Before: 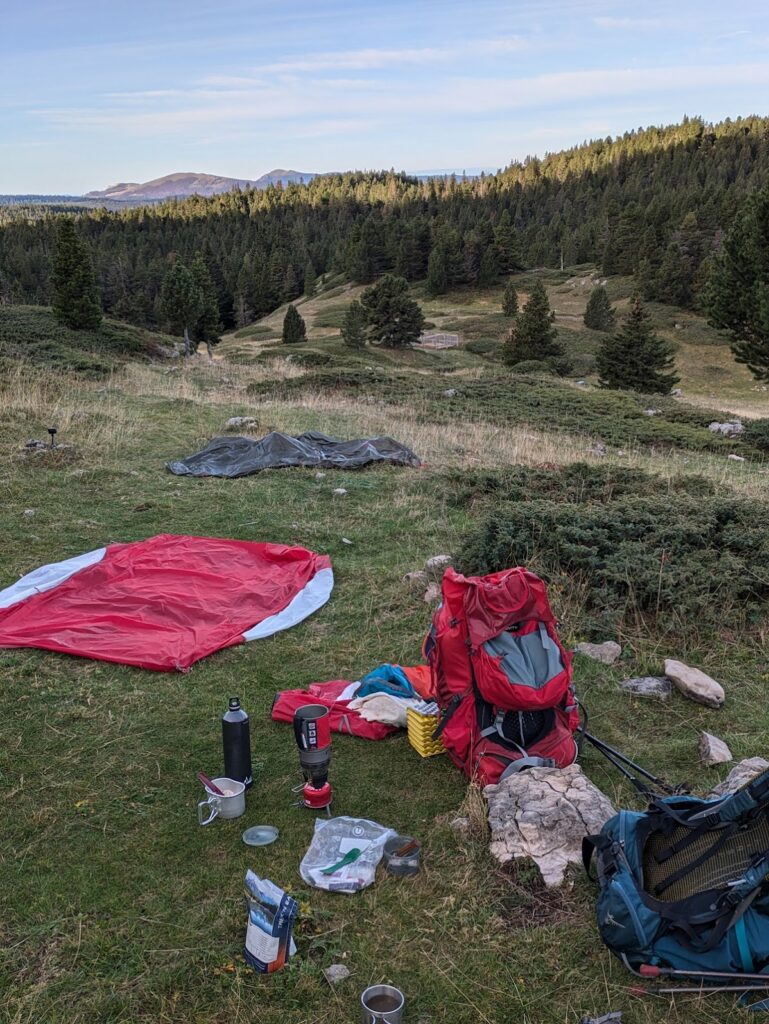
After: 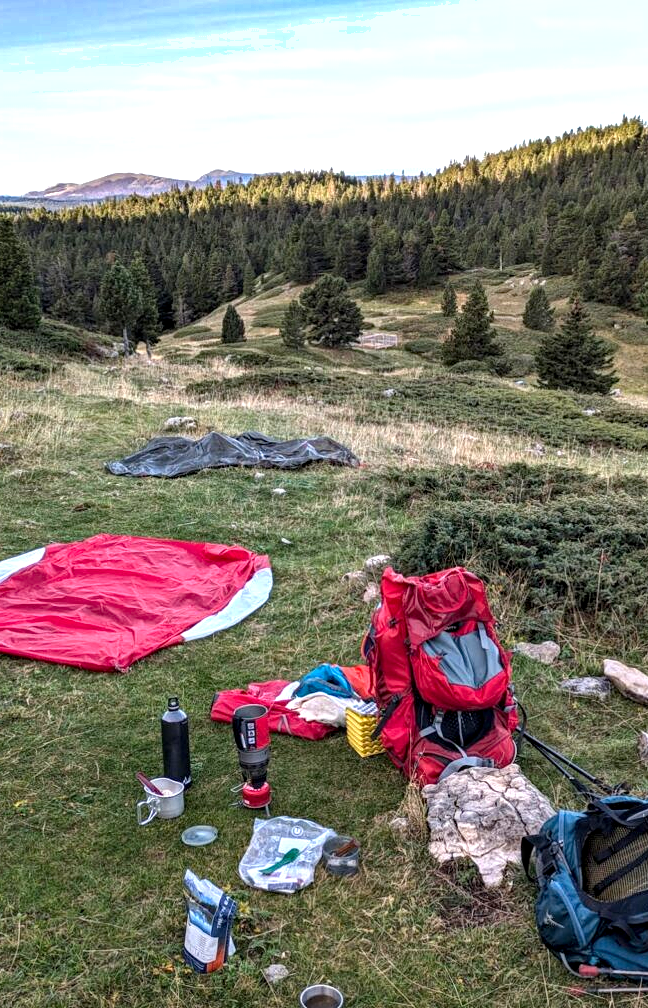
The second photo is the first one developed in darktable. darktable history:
shadows and highlights: soften with gaussian
levels: levels [0, 0.394, 0.787]
crop: left 8.026%, right 7.374%
haze removal: compatibility mode true, adaptive false
local contrast: detail 130%
